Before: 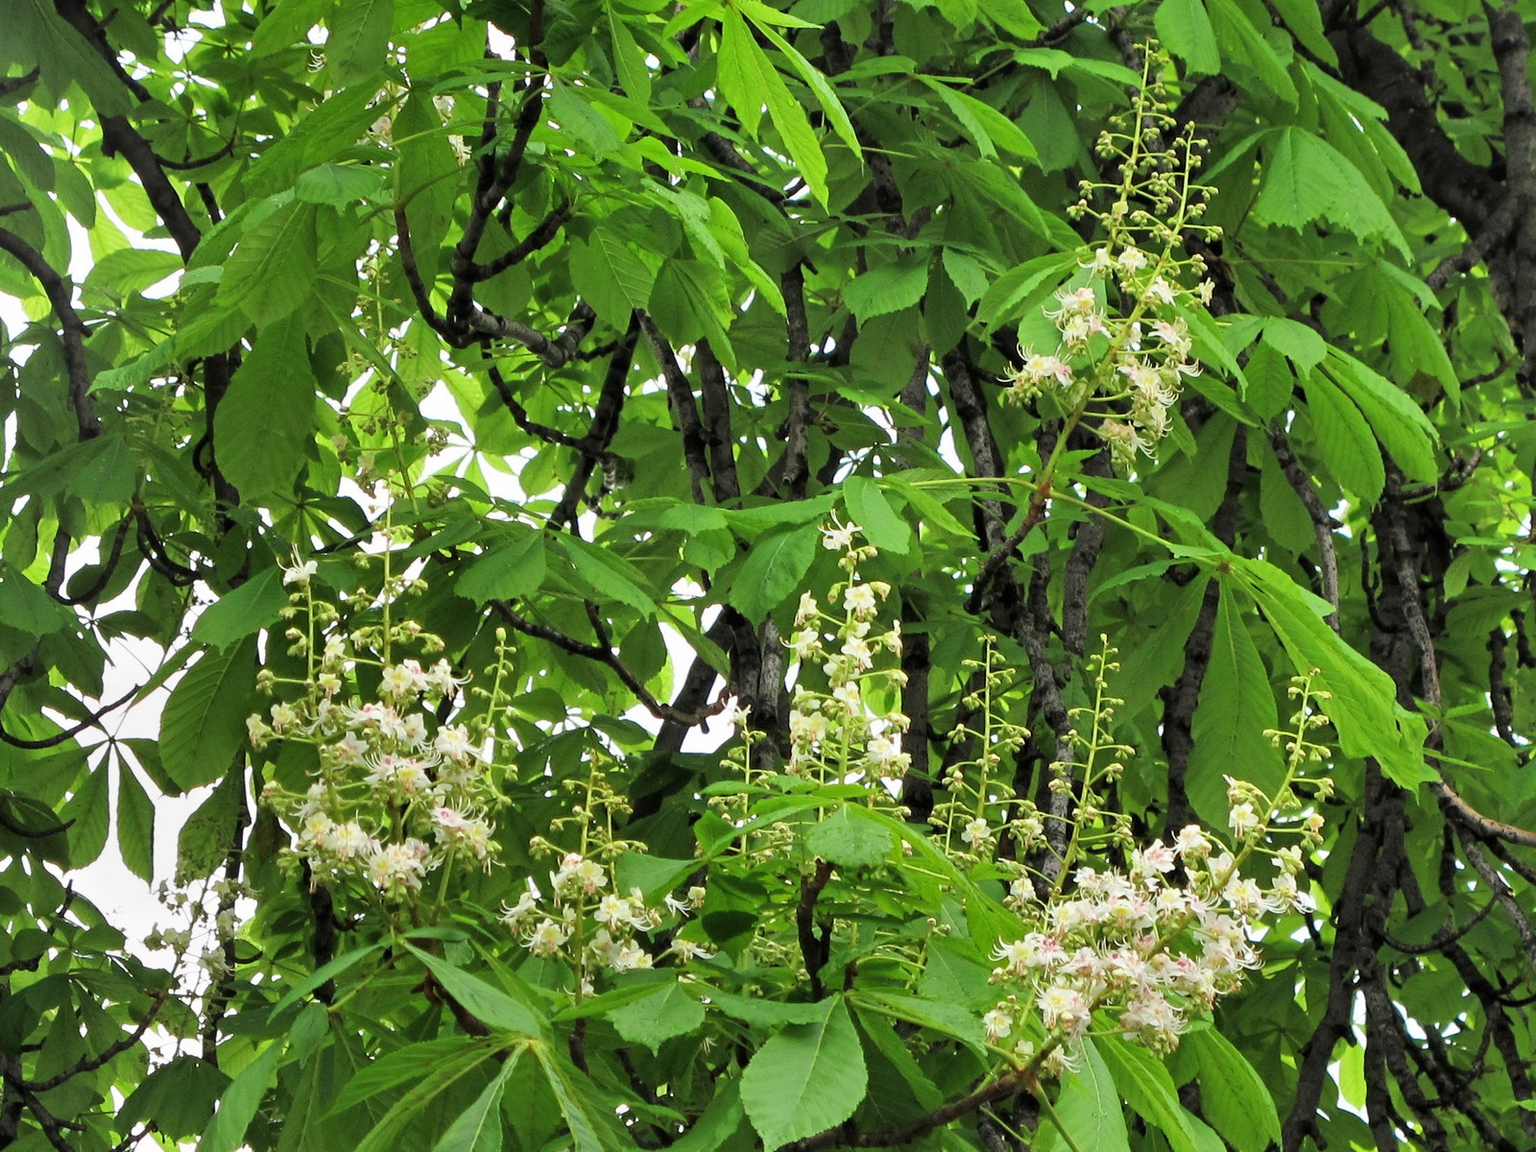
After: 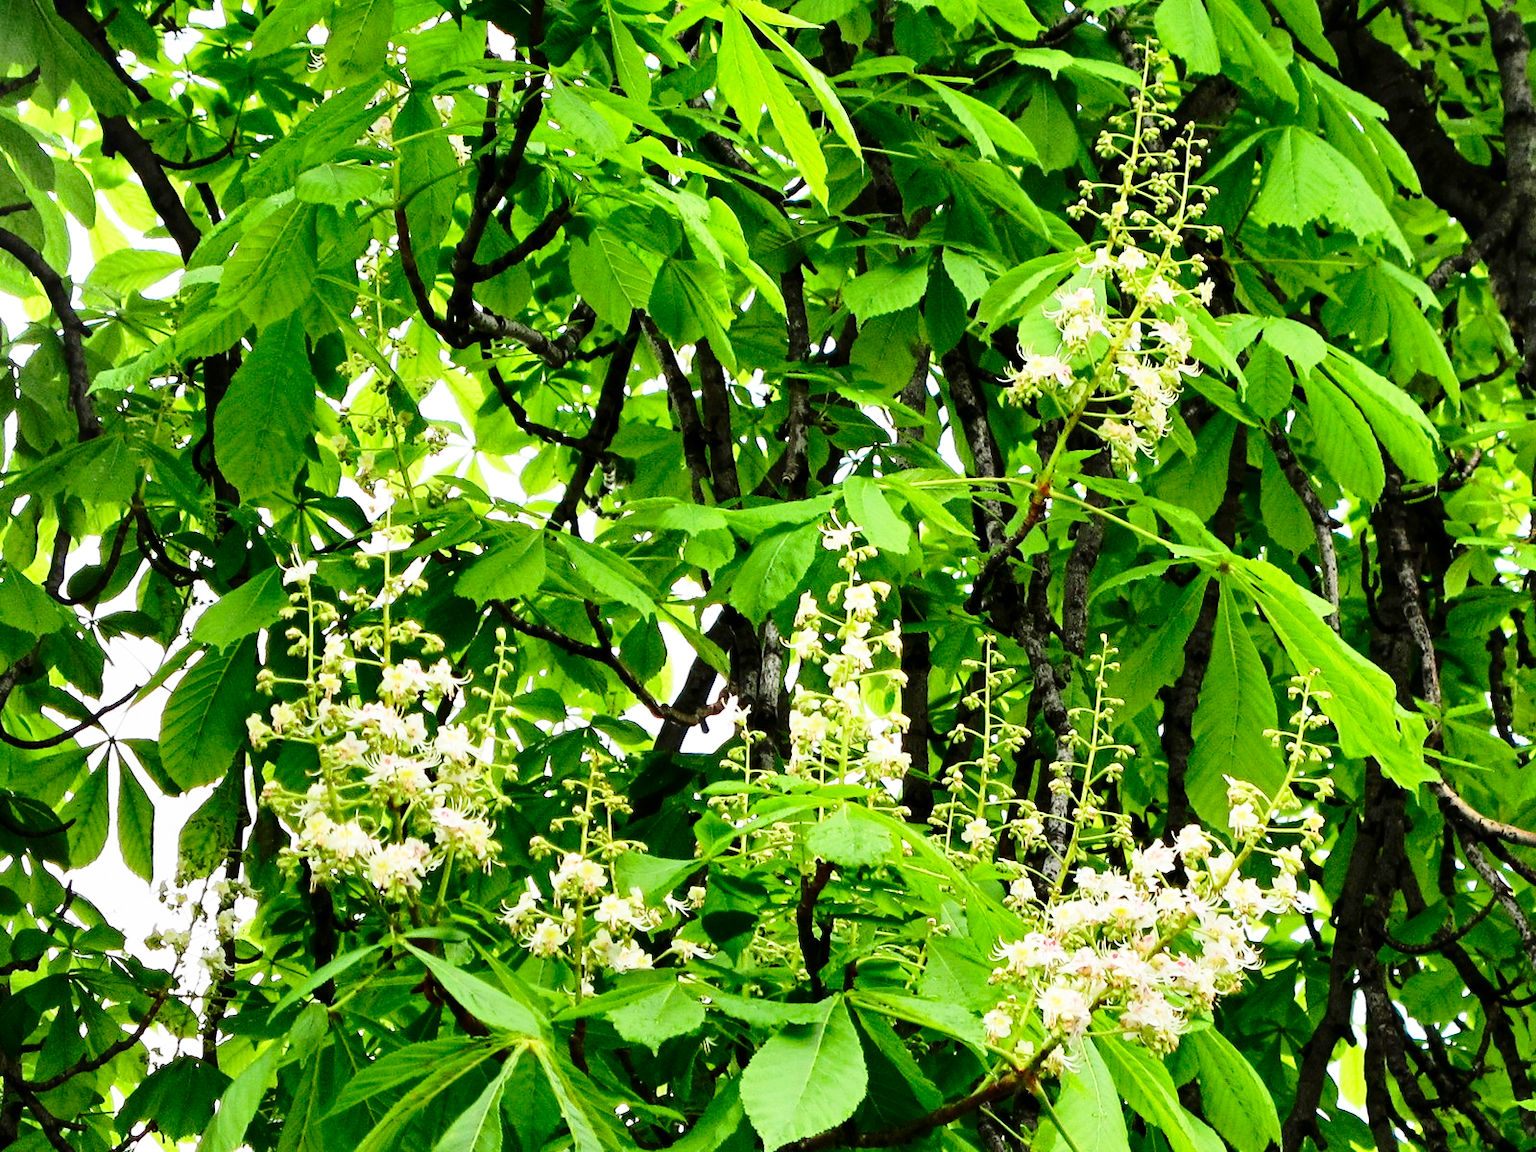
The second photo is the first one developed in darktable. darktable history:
base curve: curves: ch0 [(0, 0) (0.028, 0.03) (0.121, 0.232) (0.46, 0.748) (0.859, 0.968) (1, 1)], preserve colors none
contrast brightness saturation: contrast 0.21, brightness -0.109, saturation 0.214
